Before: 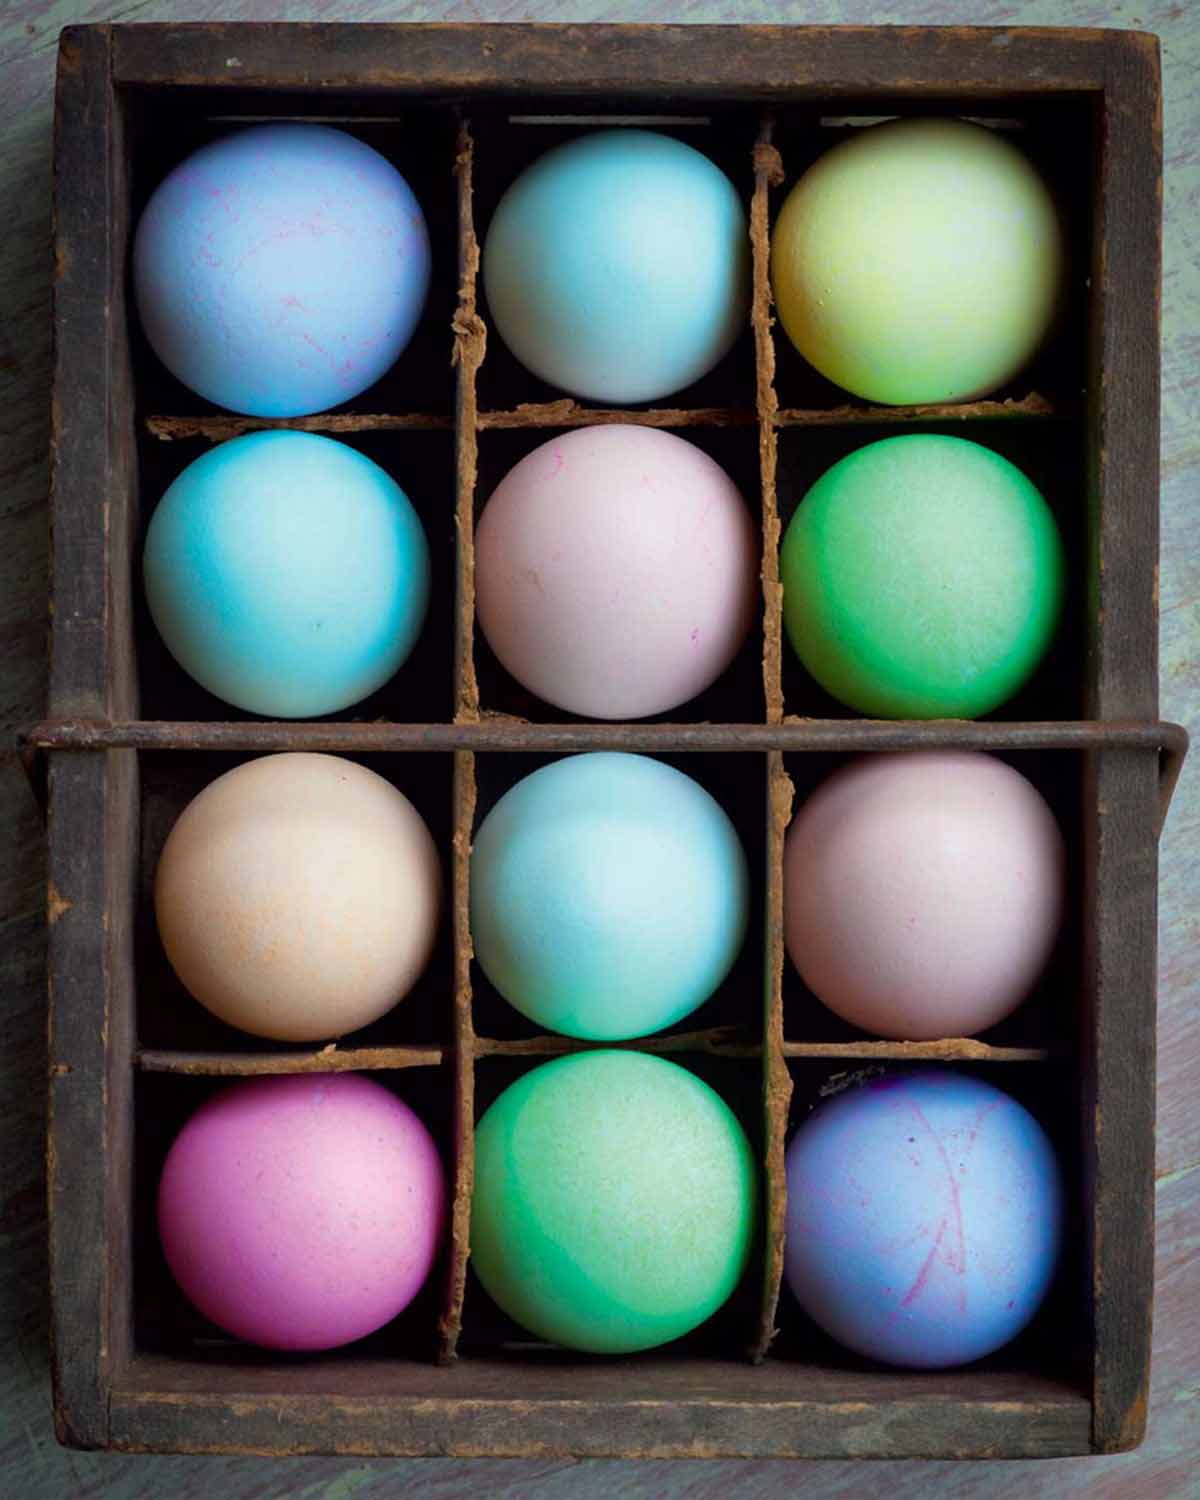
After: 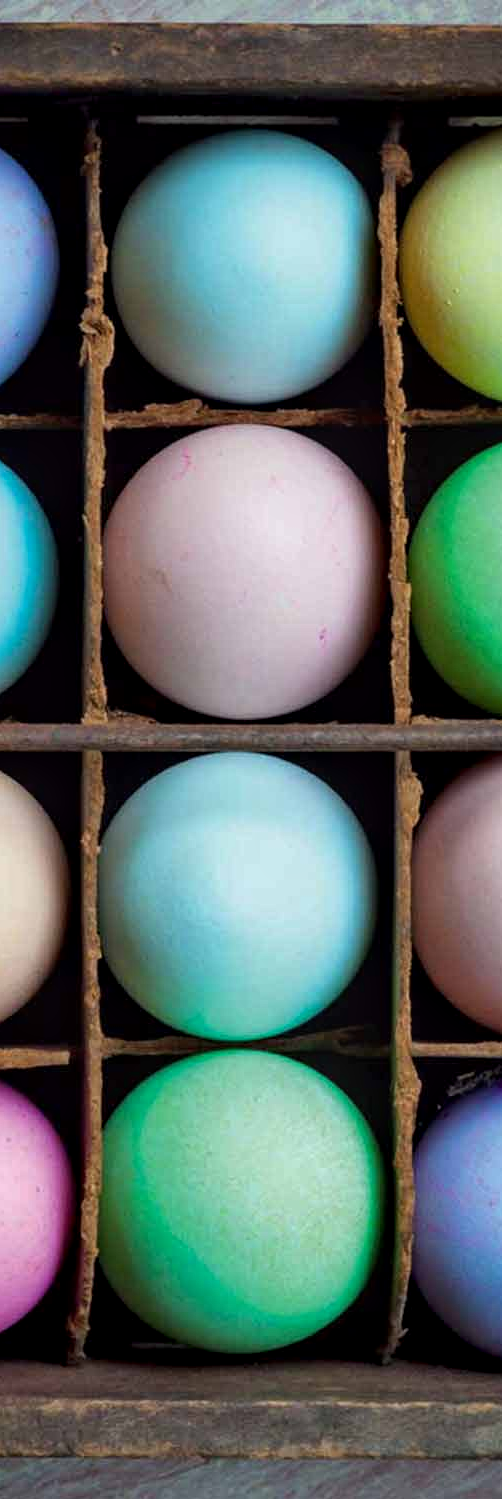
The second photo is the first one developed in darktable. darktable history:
crop: left 31.076%, right 27.008%
local contrast: detail 130%
